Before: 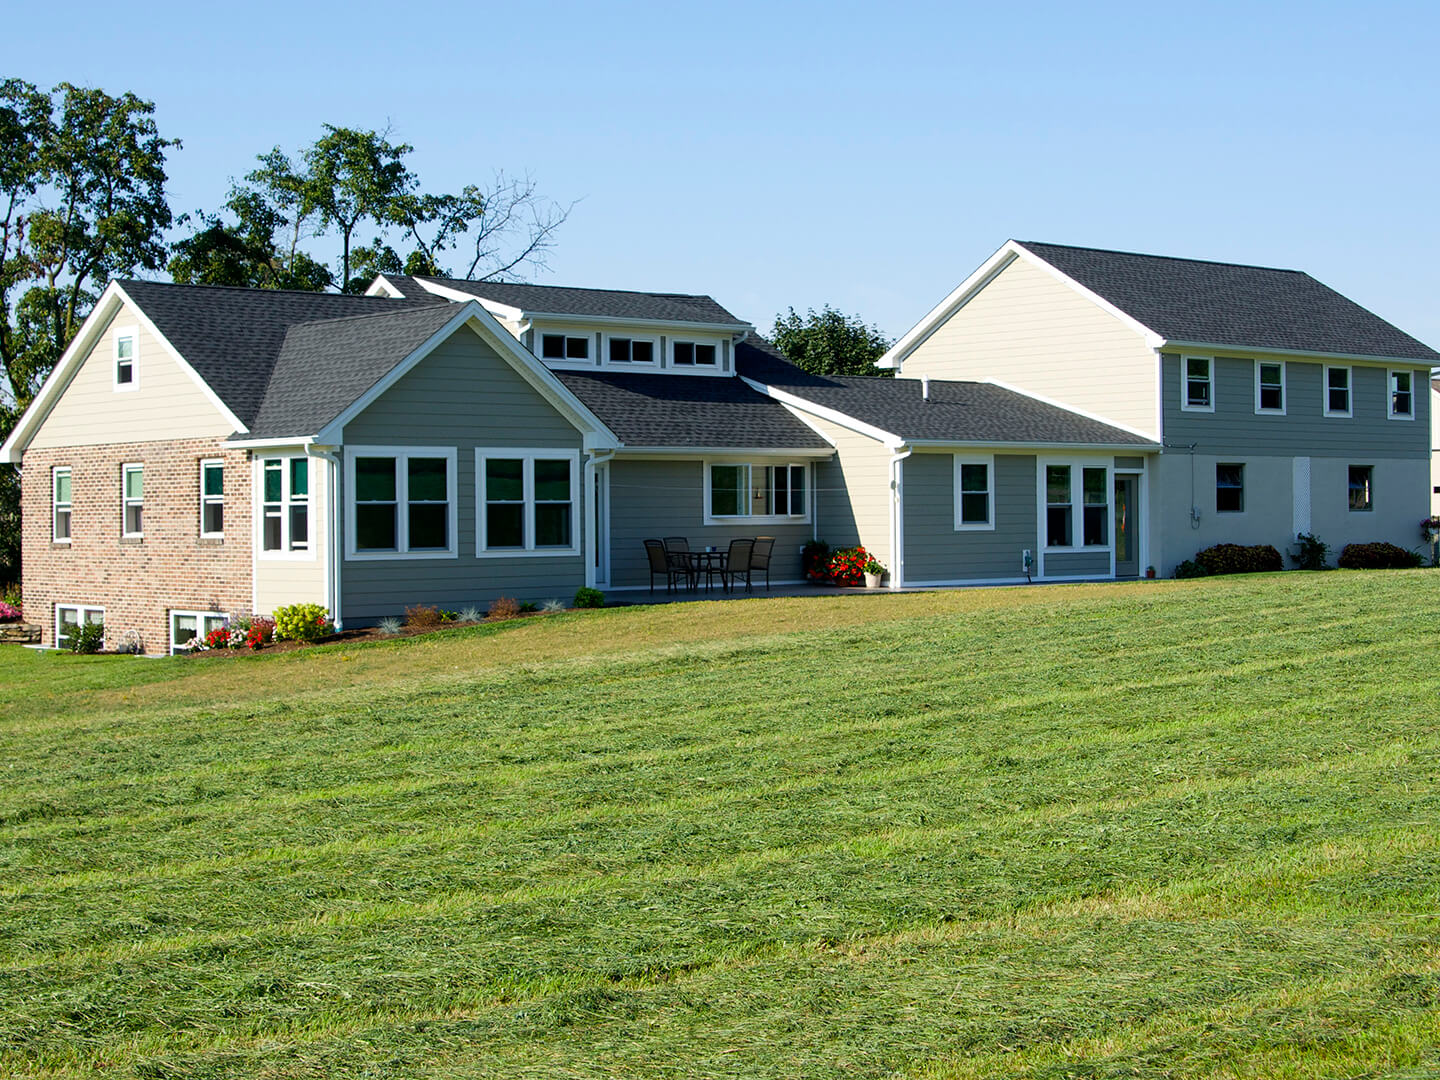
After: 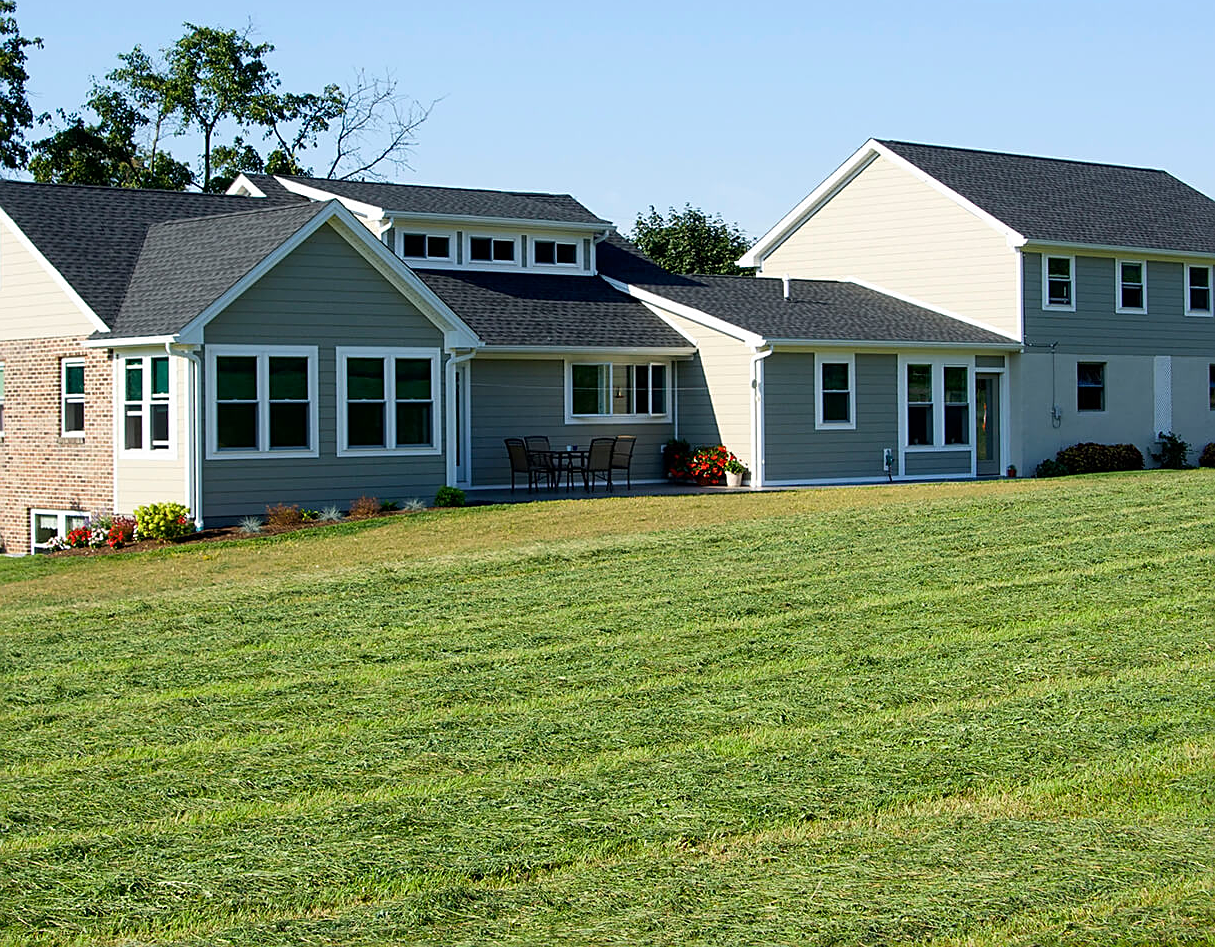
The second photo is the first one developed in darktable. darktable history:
contrast brightness saturation: contrast 0.073
sharpen: on, module defaults
crop and rotate: left 9.711%, top 9.431%, right 5.896%, bottom 2.861%
